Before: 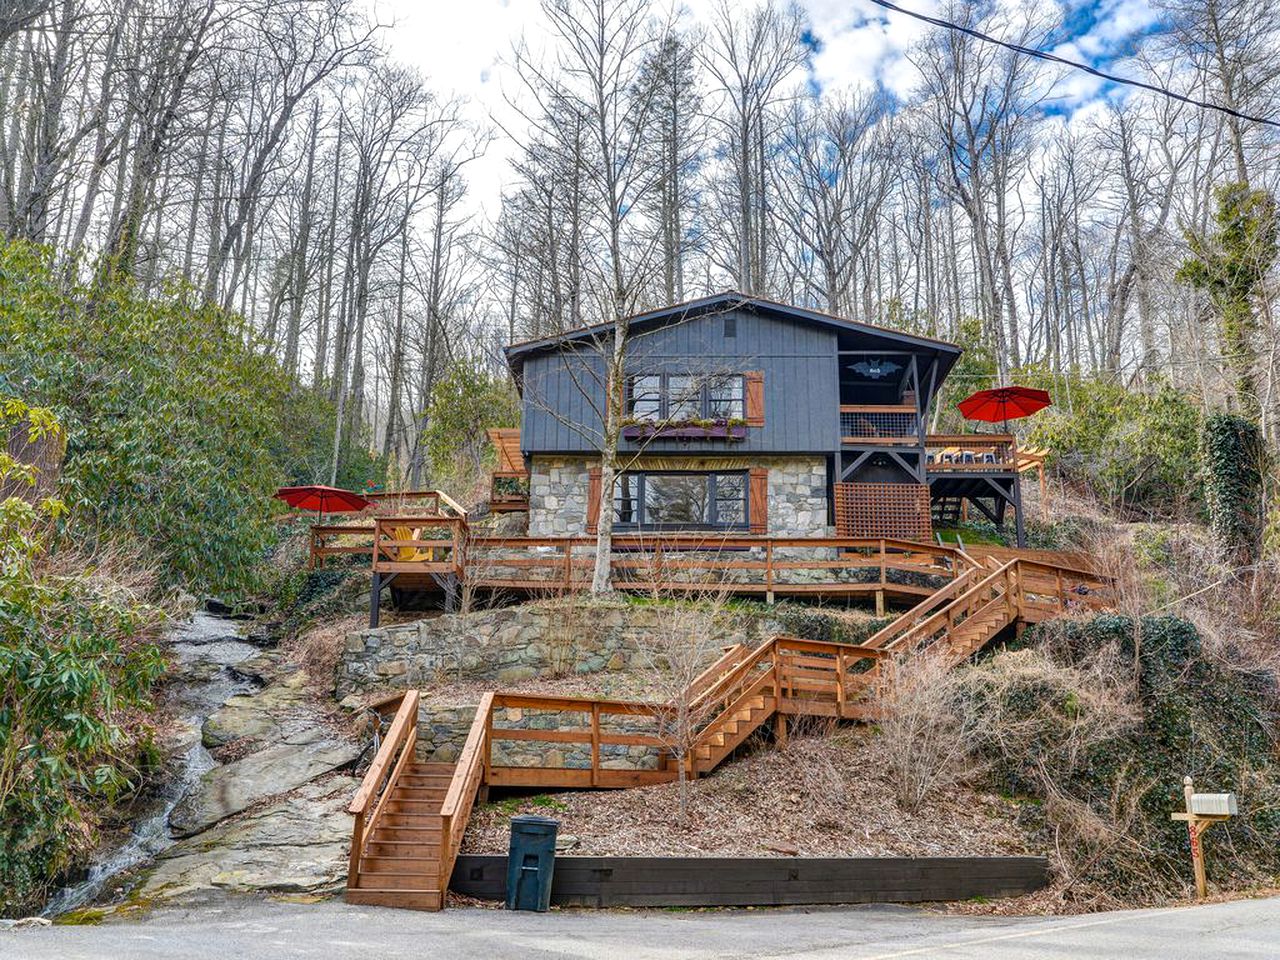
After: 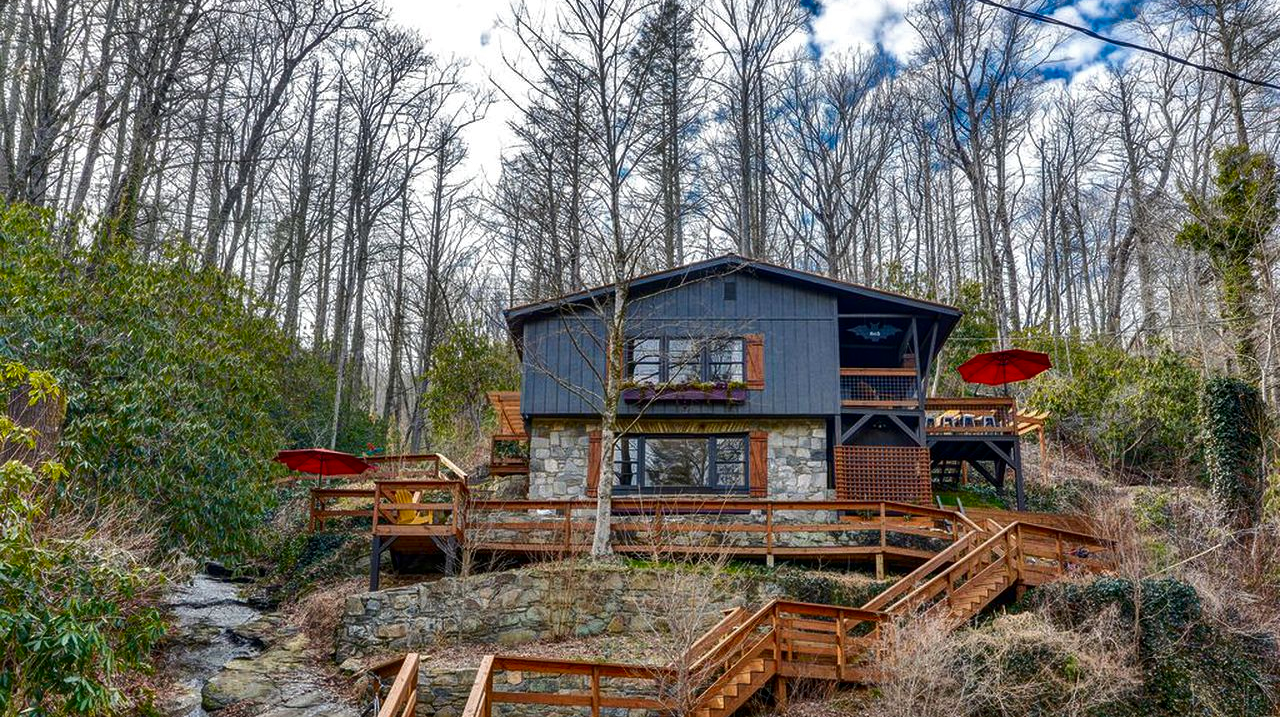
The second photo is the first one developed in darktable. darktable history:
contrast brightness saturation: brightness -0.198, saturation 0.075
crop: top 3.914%, bottom 21.398%
shadows and highlights: shadows 39.52, highlights -54.09, low approximation 0.01, soften with gaussian
